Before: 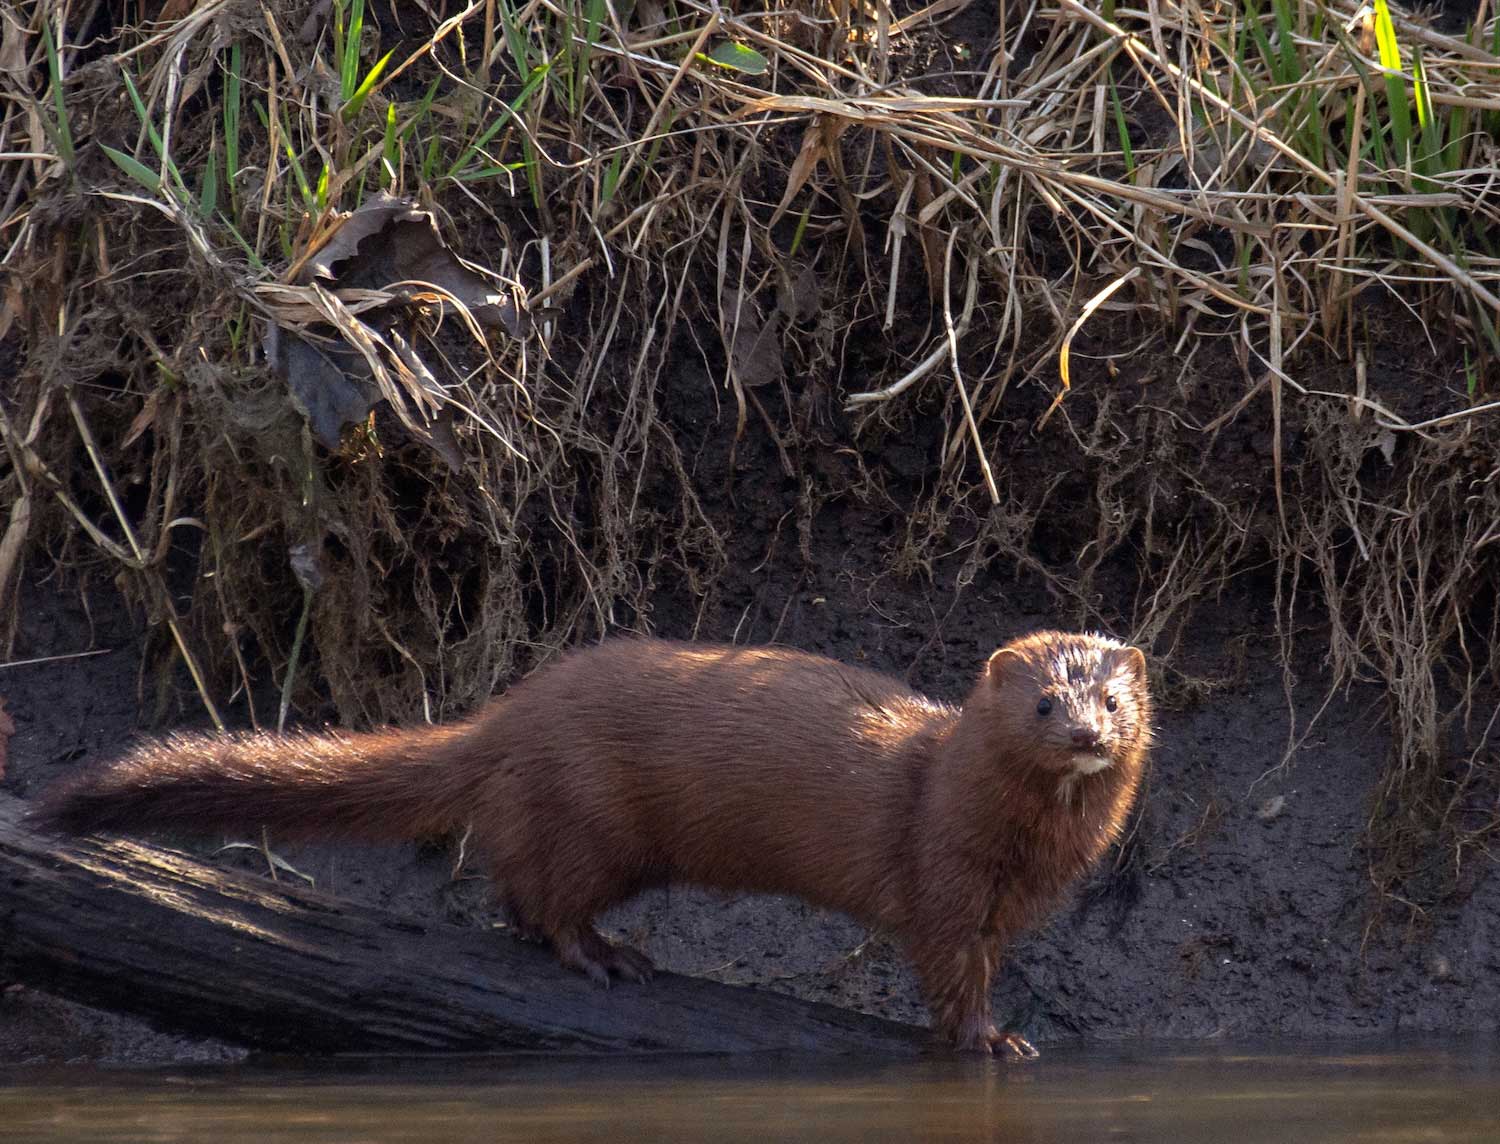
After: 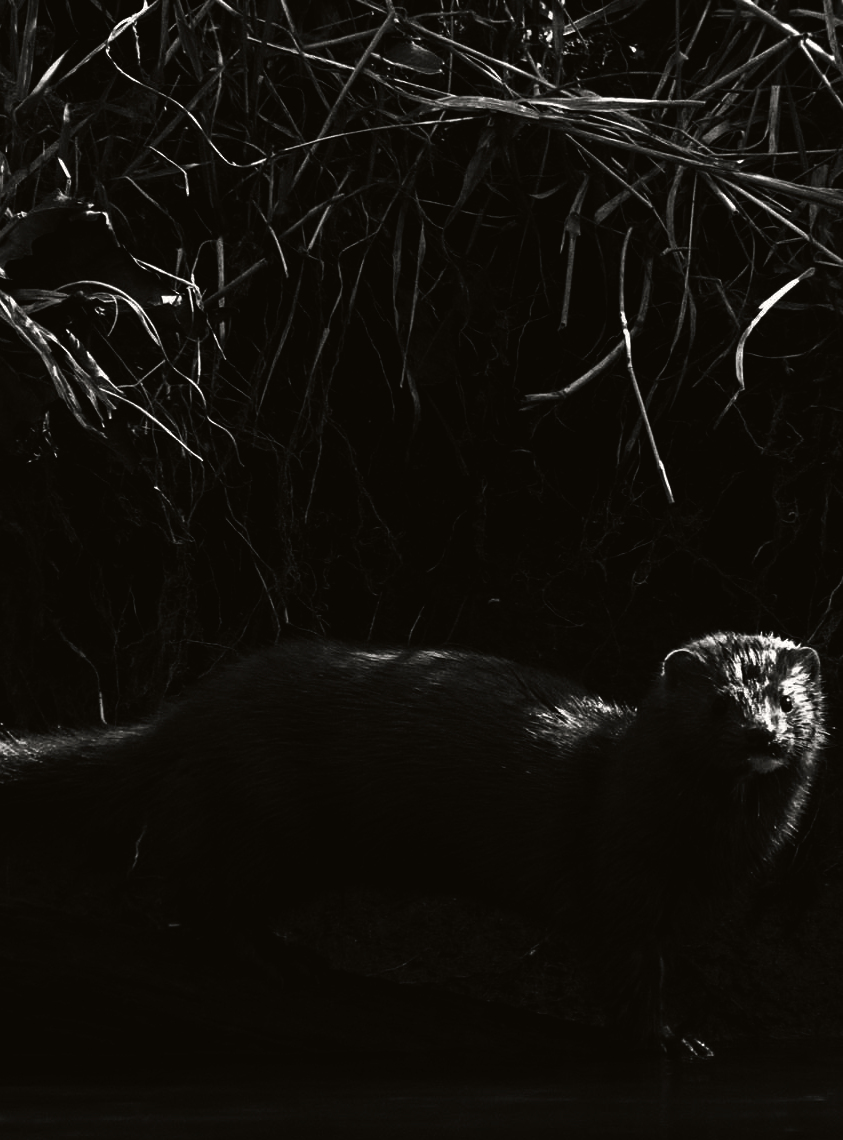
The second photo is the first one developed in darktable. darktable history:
contrast brightness saturation: contrast 0.02, brightness -1, saturation -1
tone curve: curves: ch0 [(0, 0.021) (0.059, 0.053) (0.197, 0.191) (0.32, 0.311) (0.495, 0.505) (0.725, 0.731) (0.89, 0.919) (1, 1)]; ch1 [(0, 0) (0.094, 0.081) (0.285, 0.299) (0.401, 0.424) (0.453, 0.439) (0.495, 0.496) (0.54, 0.55) (0.615, 0.637) (0.657, 0.683) (1, 1)]; ch2 [(0, 0) (0.257, 0.217) (0.43, 0.421) (0.498, 0.507) (0.547, 0.539) (0.595, 0.56) (0.644, 0.599) (1, 1)], color space Lab, independent channels, preserve colors none
crop: left 21.674%, right 22.086%
white balance: red 1.009, blue 0.985
